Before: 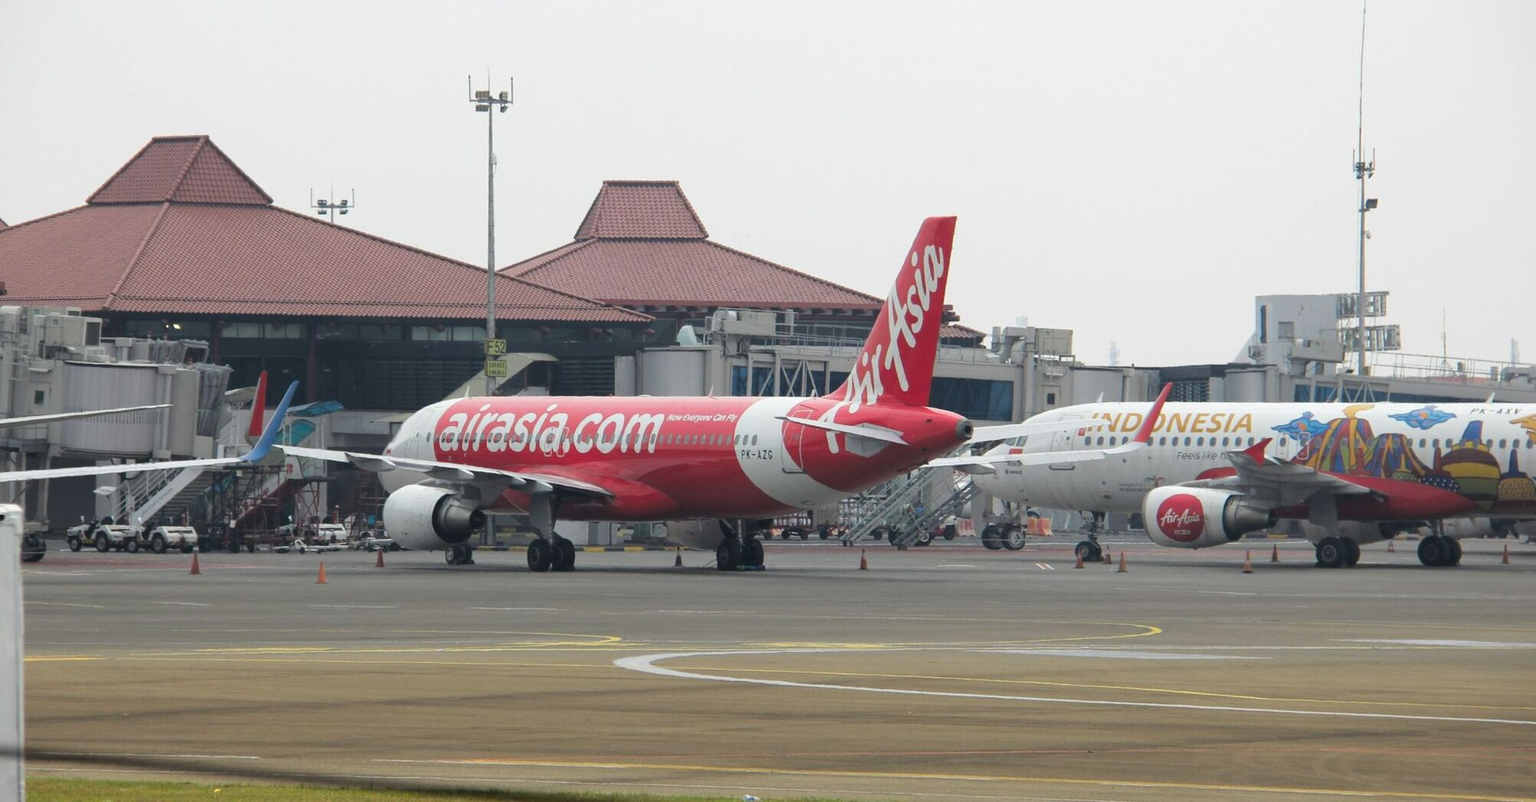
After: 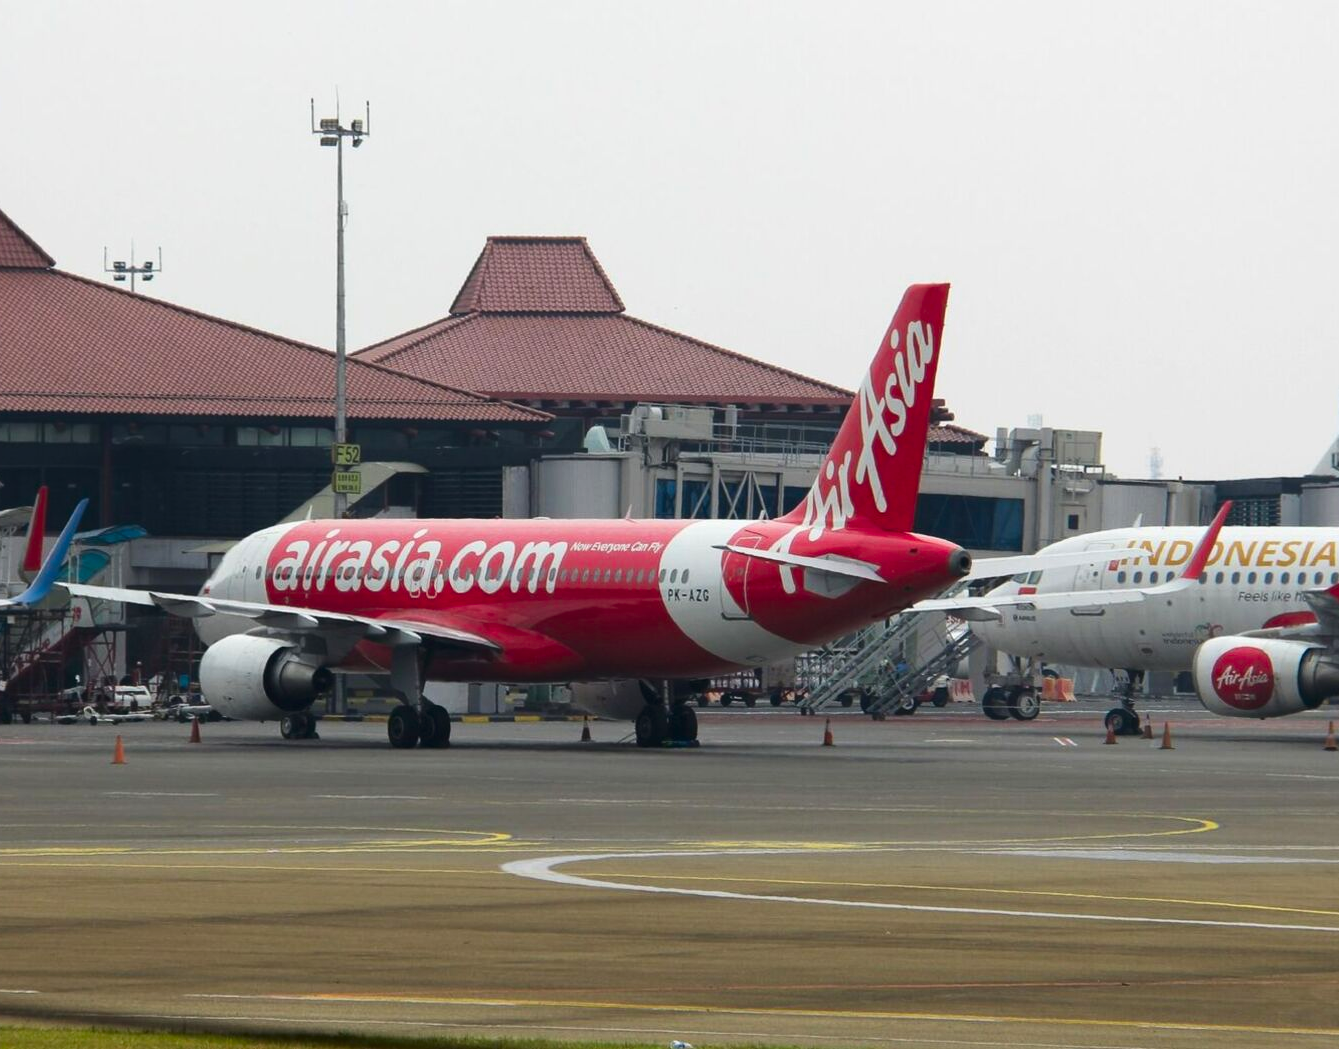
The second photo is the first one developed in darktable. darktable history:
crop and rotate: left 15.055%, right 18.278%
contrast brightness saturation: contrast 0.12, brightness -0.12, saturation 0.2
